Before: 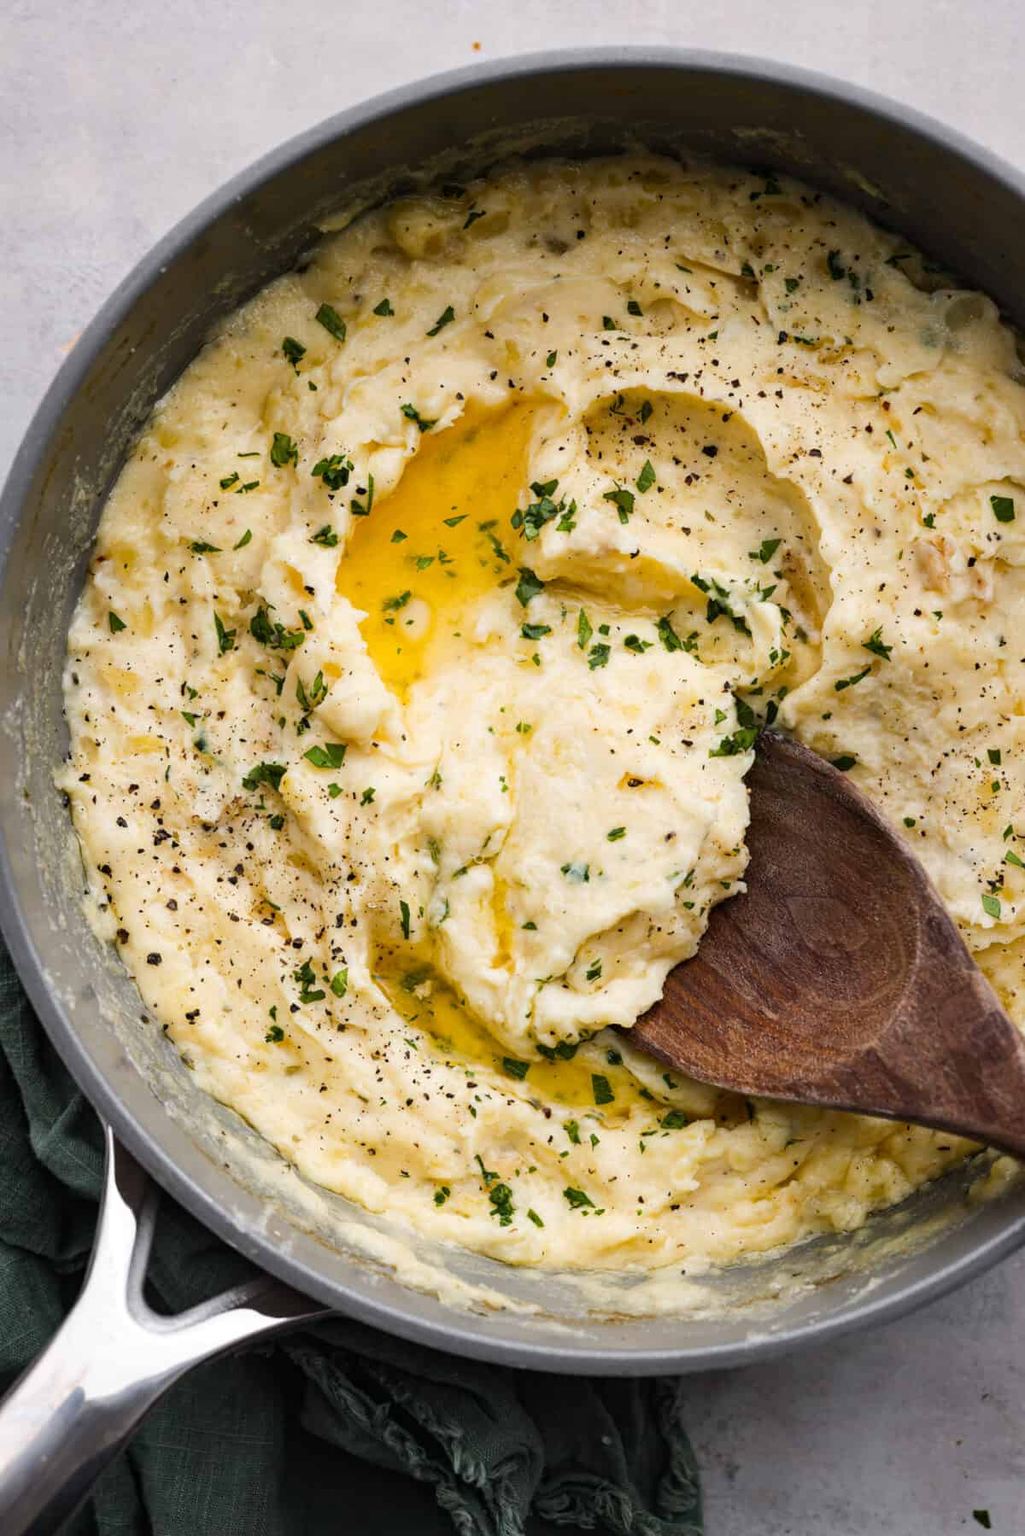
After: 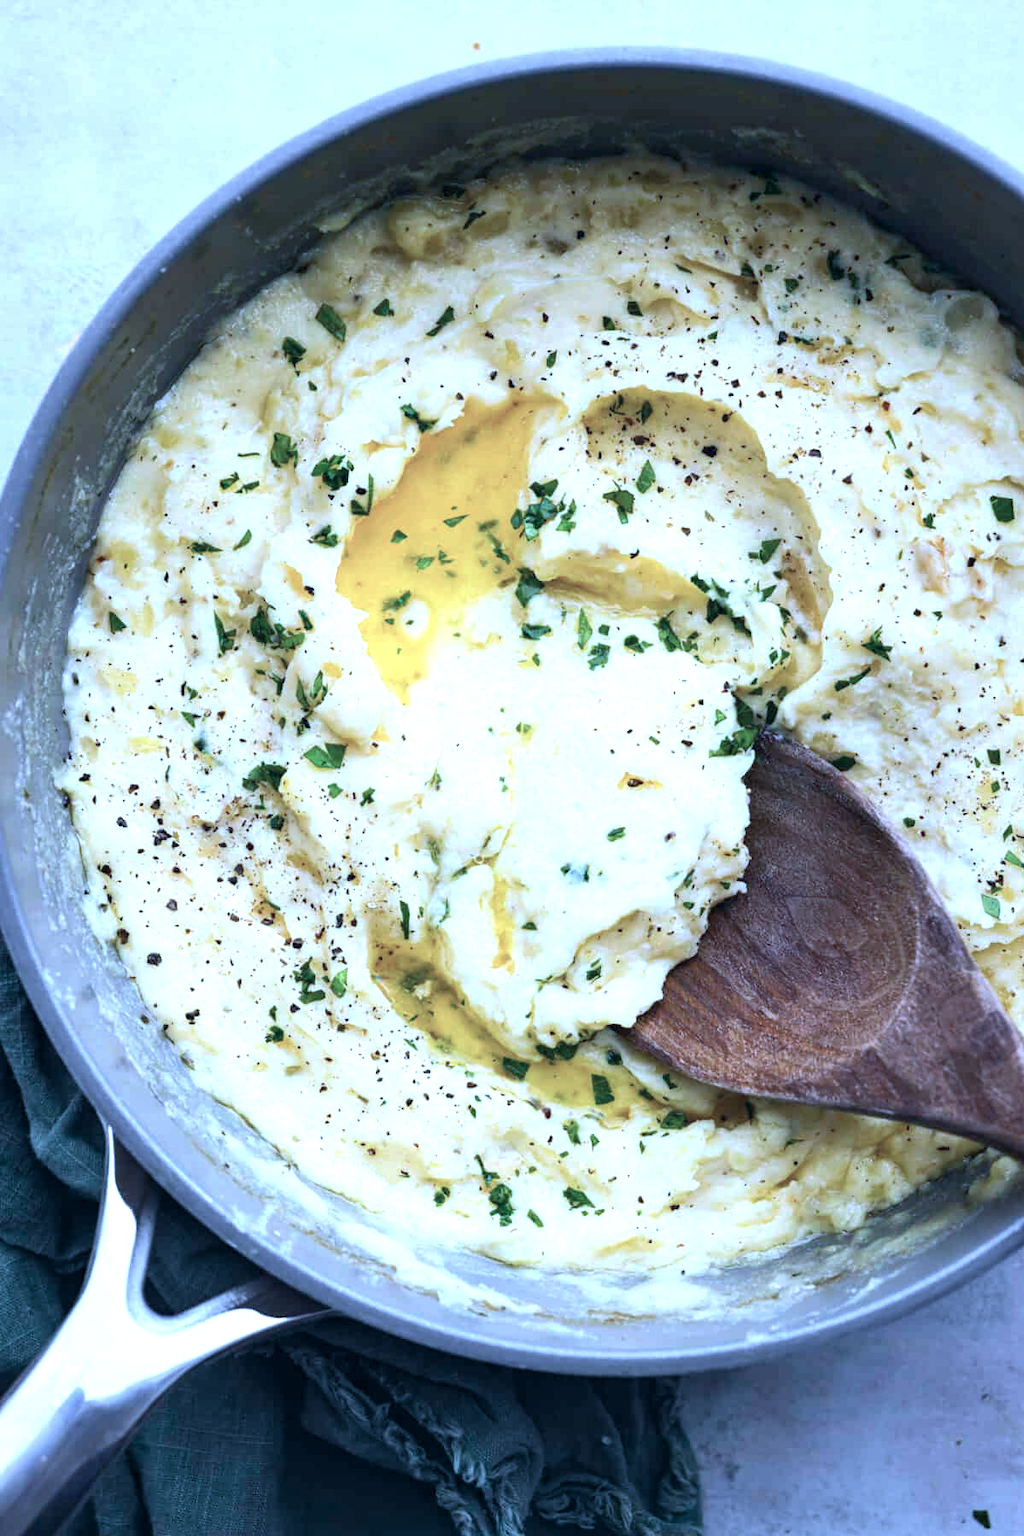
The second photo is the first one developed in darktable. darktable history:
color calibration: illuminant as shot in camera, x 0.444, y 0.412, temperature 2870.88 K
color correction: highlights a* 2.75, highlights b* 5.01, shadows a* -1.82, shadows b* -4.88, saturation 0.813
exposure: black level correction 0, exposure 0.693 EV, compensate highlight preservation false
